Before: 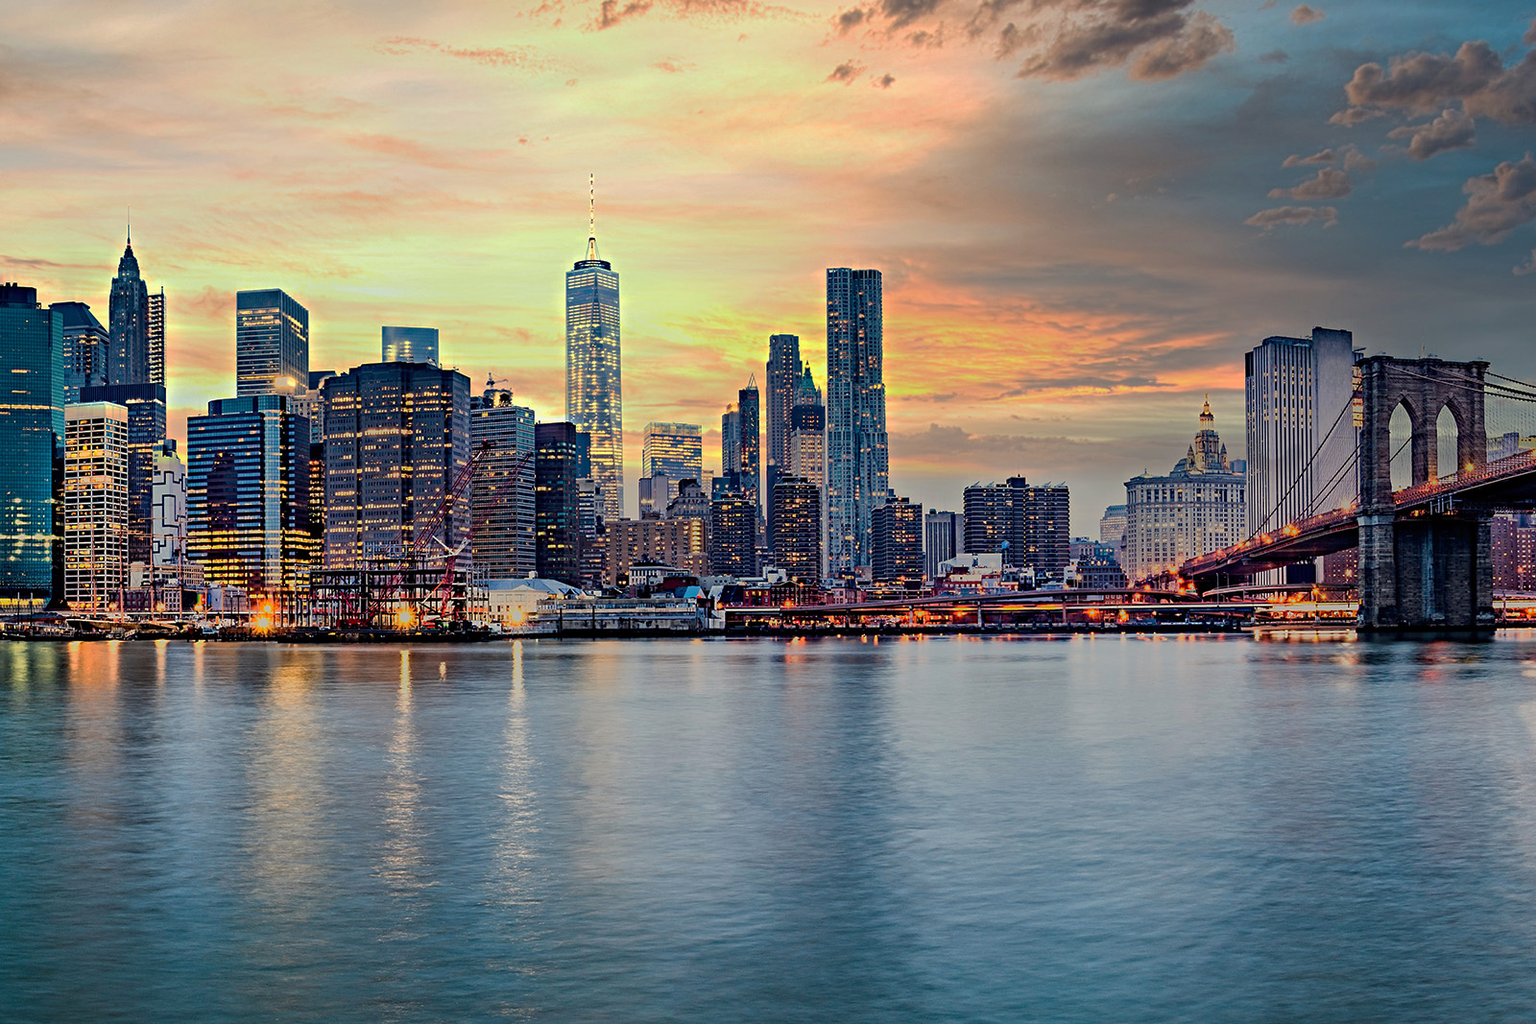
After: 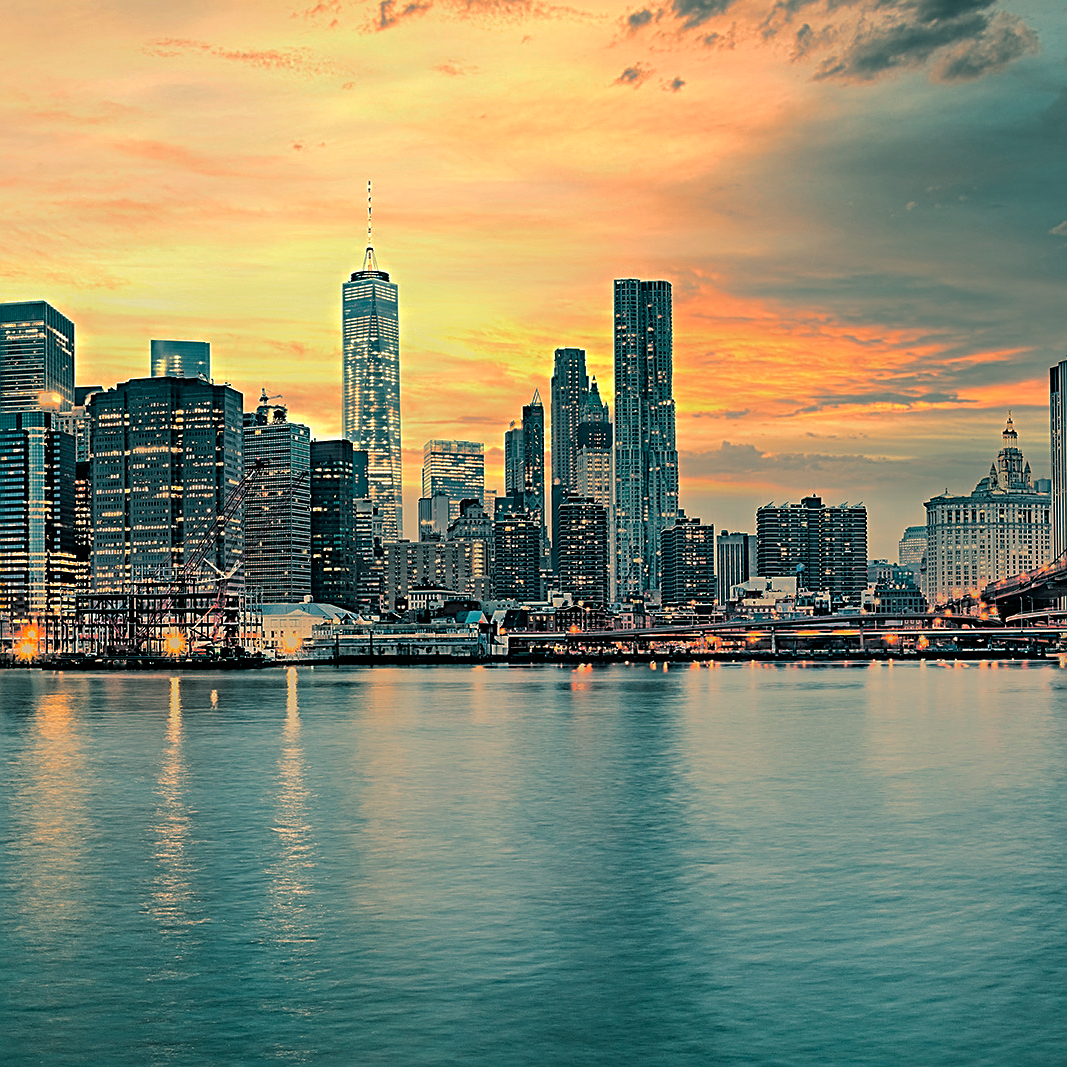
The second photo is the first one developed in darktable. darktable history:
crop and rotate: left 15.446%, right 17.836%
split-toning: shadows › hue 186.43°, highlights › hue 49.29°, compress 30.29%
white balance: red 1.123, blue 0.83
sharpen: on, module defaults
